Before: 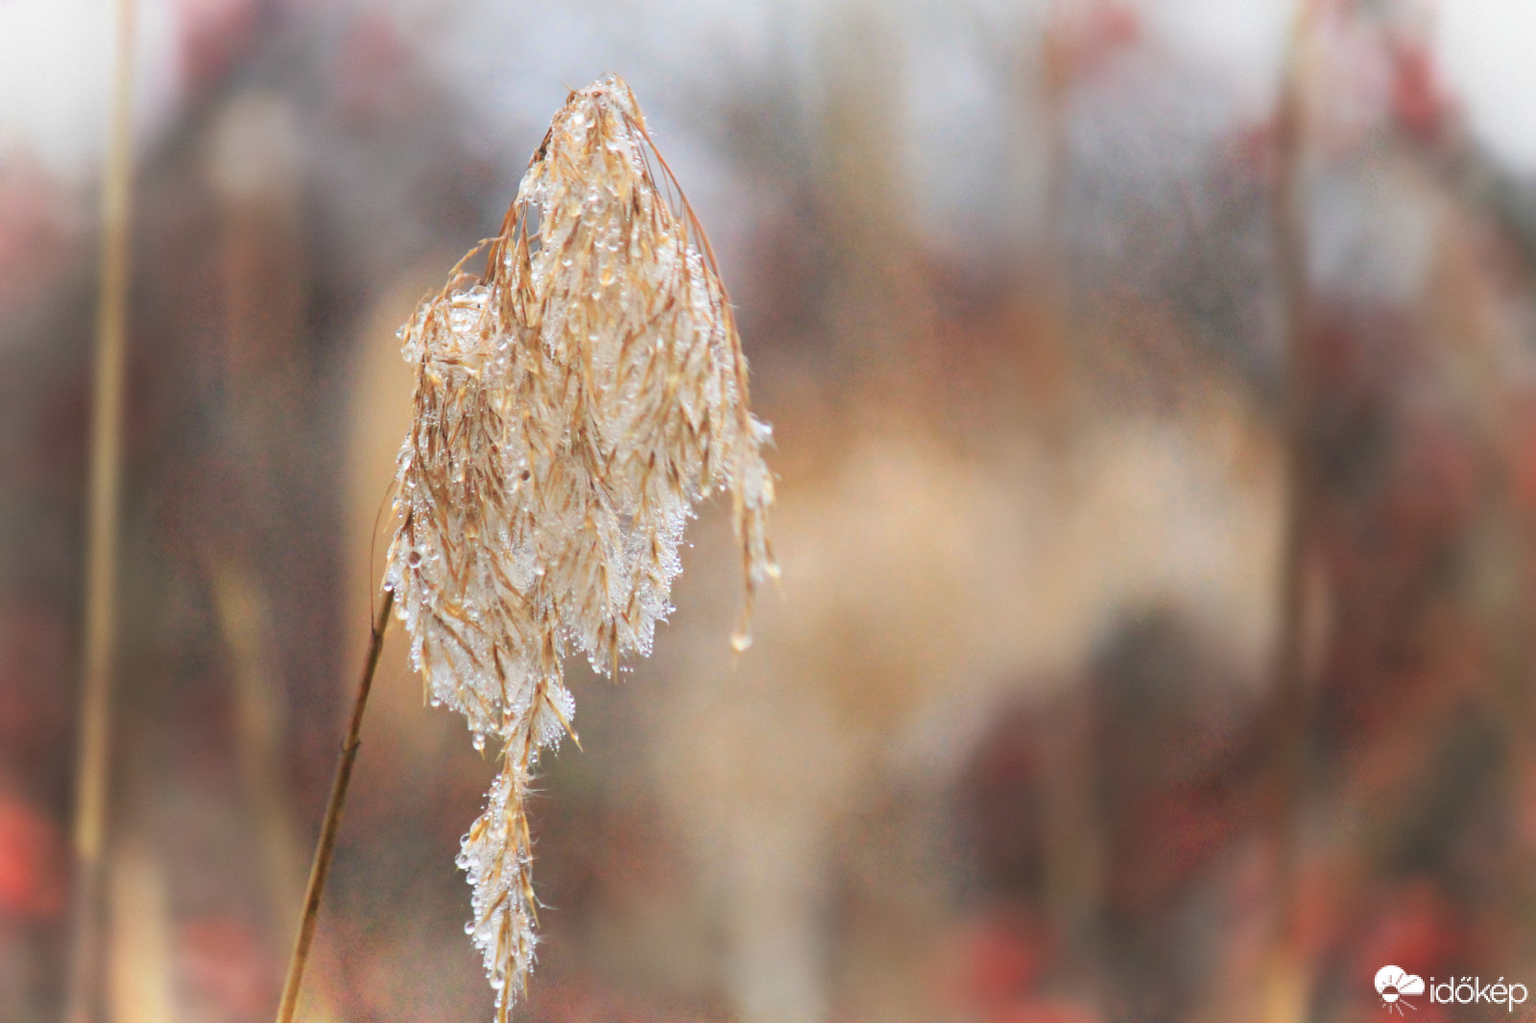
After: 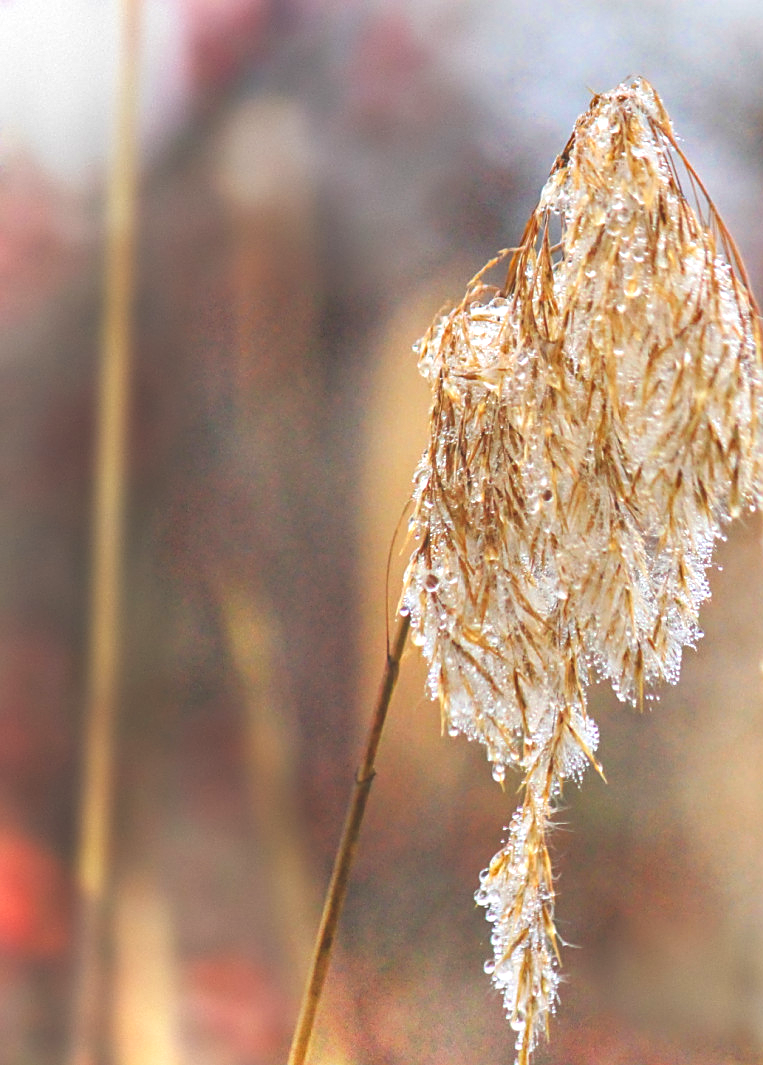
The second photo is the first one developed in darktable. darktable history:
crop and rotate: left 0.033%, top 0%, right 52.27%
velvia: strength 32.57%, mid-tones bias 0.205
sharpen: on, module defaults
exposure: black level correction -0.041, exposure 0.06 EV, compensate exposure bias true, compensate highlight preservation false
local contrast: highlights 61%, detail 143%, midtone range 0.422
shadows and highlights: shadows -87.96, highlights -36.83, soften with gaussian
